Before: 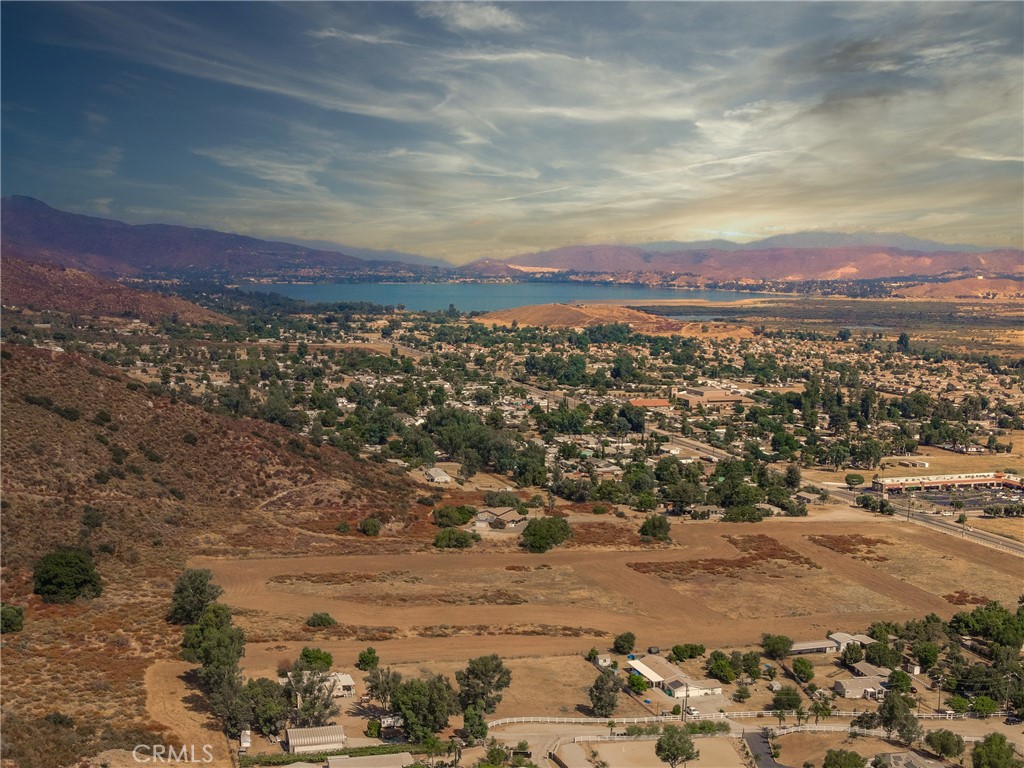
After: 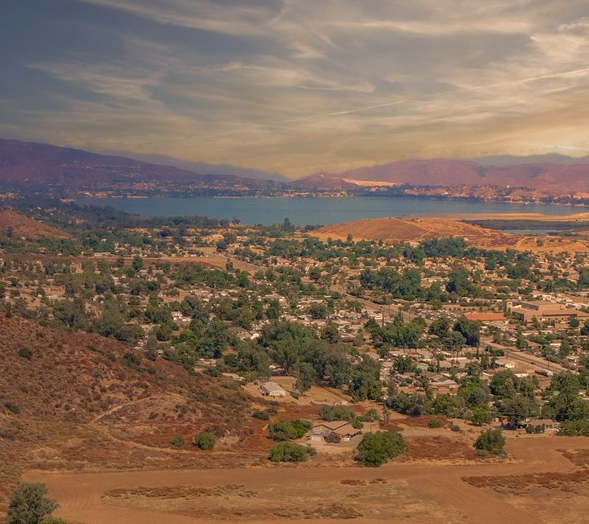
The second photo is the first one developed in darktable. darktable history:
exposure: exposure 0.198 EV, compensate exposure bias true, compensate highlight preservation false
color correction: highlights a* 11.88, highlights b* 11.5
tone equalizer: -8 EV 0.278 EV, -7 EV 0.388 EV, -6 EV 0.41 EV, -5 EV 0.285 EV, -3 EV -0.27 EV, -2 EV -0.413 EV, -1 EV -0.406 EV, +0 EV -0.22 EV, edges refinement/feathering 500, mask exposure compensation -1.57 EV, preserve details no
crop: left 16.191%, top 11.306%, right 26.215%, bottom 20.394%
